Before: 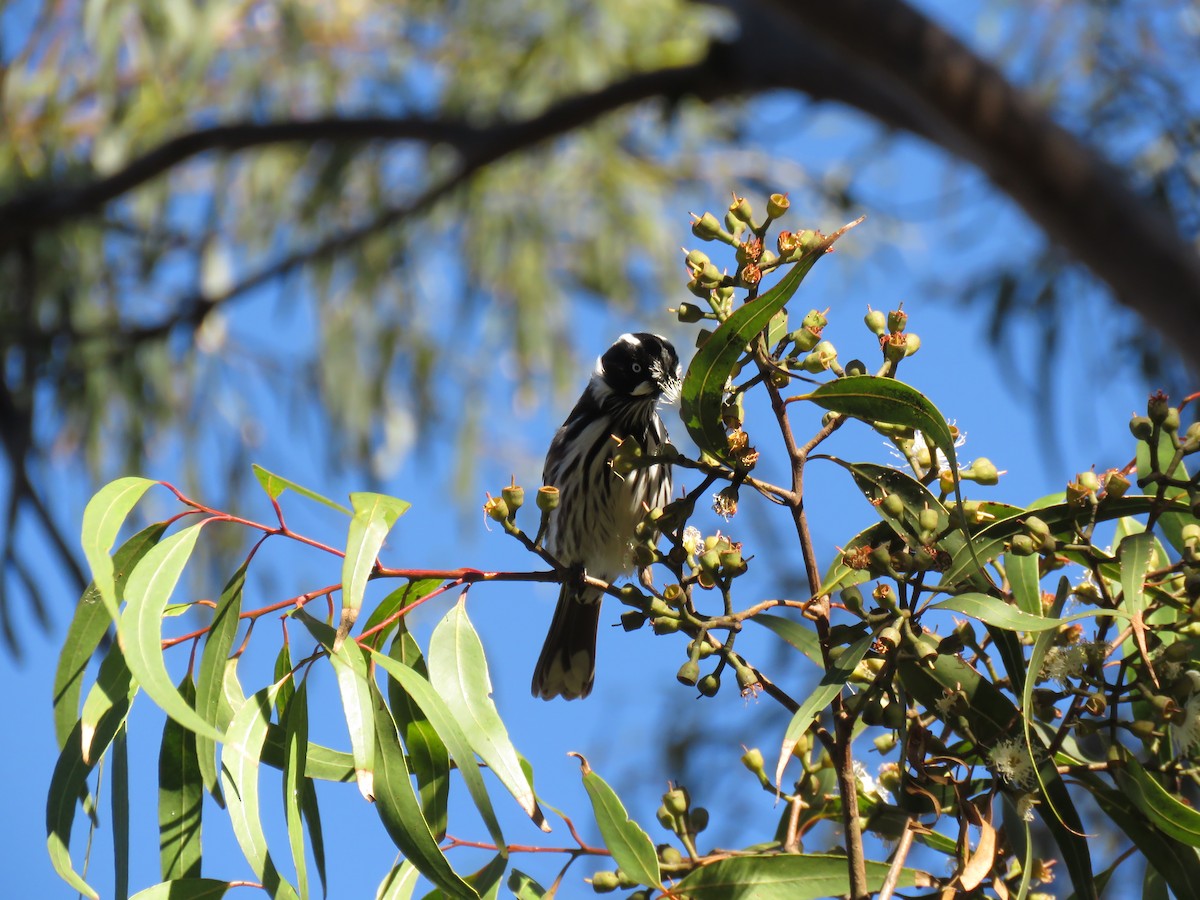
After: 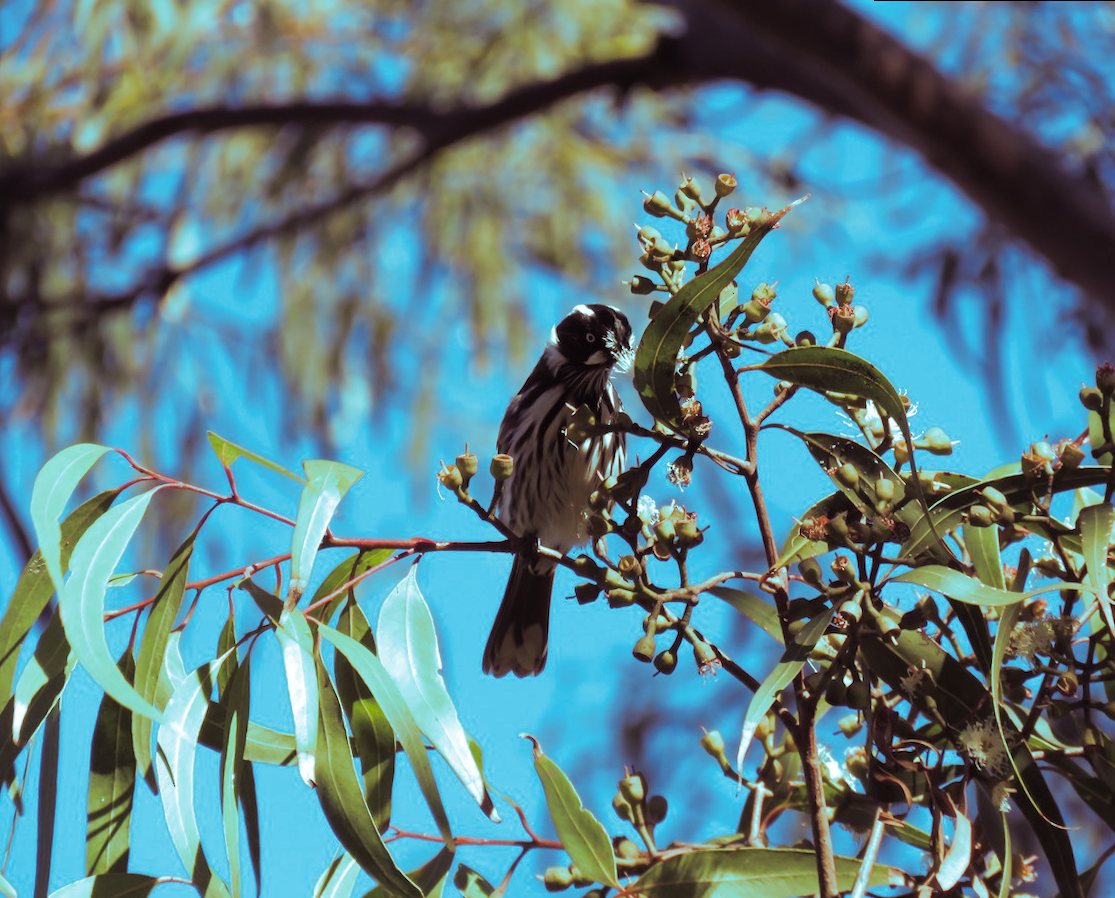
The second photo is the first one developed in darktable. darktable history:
rotate and perspective: rotation 0.215°, lens shift (vertical) -0.139, crop left 0.069, crop right 0.939, crop top 0.002, crop bottom 0.996
velvia: strength 6%
split-toning: shadows › hue 327.6°, highlights › hue 198°, highlights › saturation 0.55, balance -21.25, compress 0%
